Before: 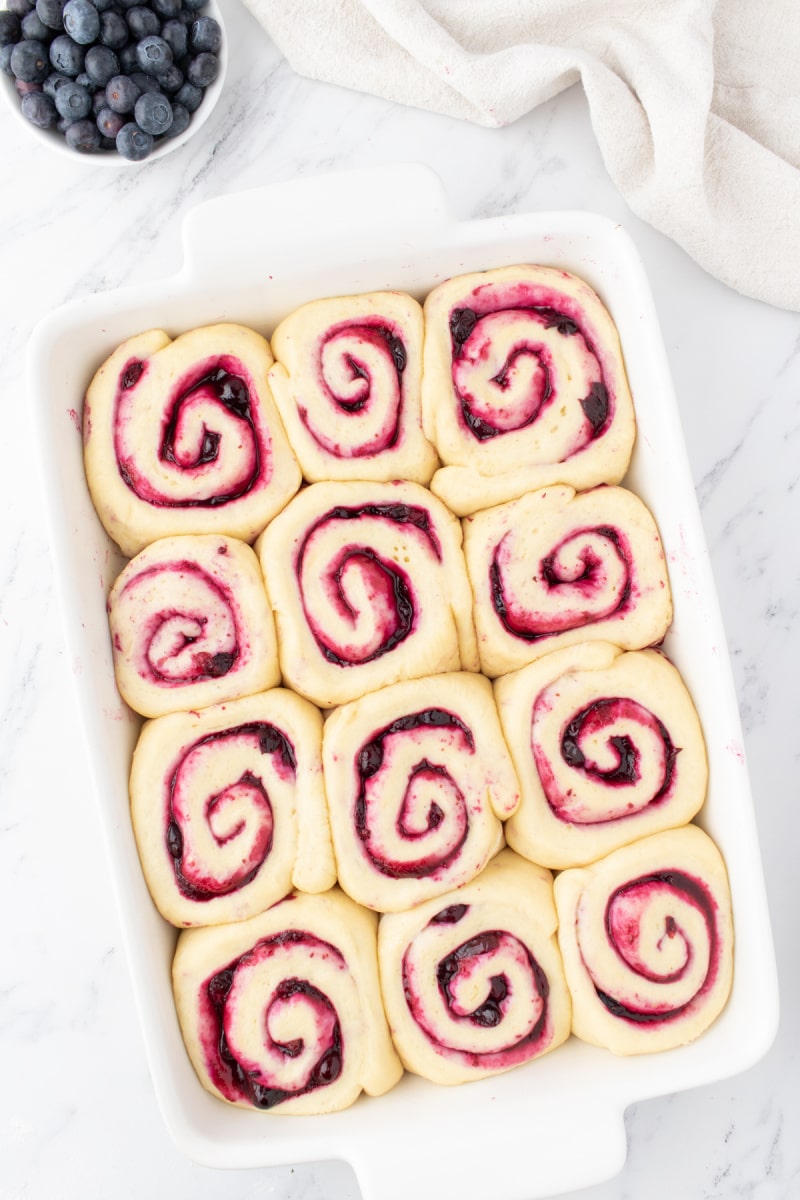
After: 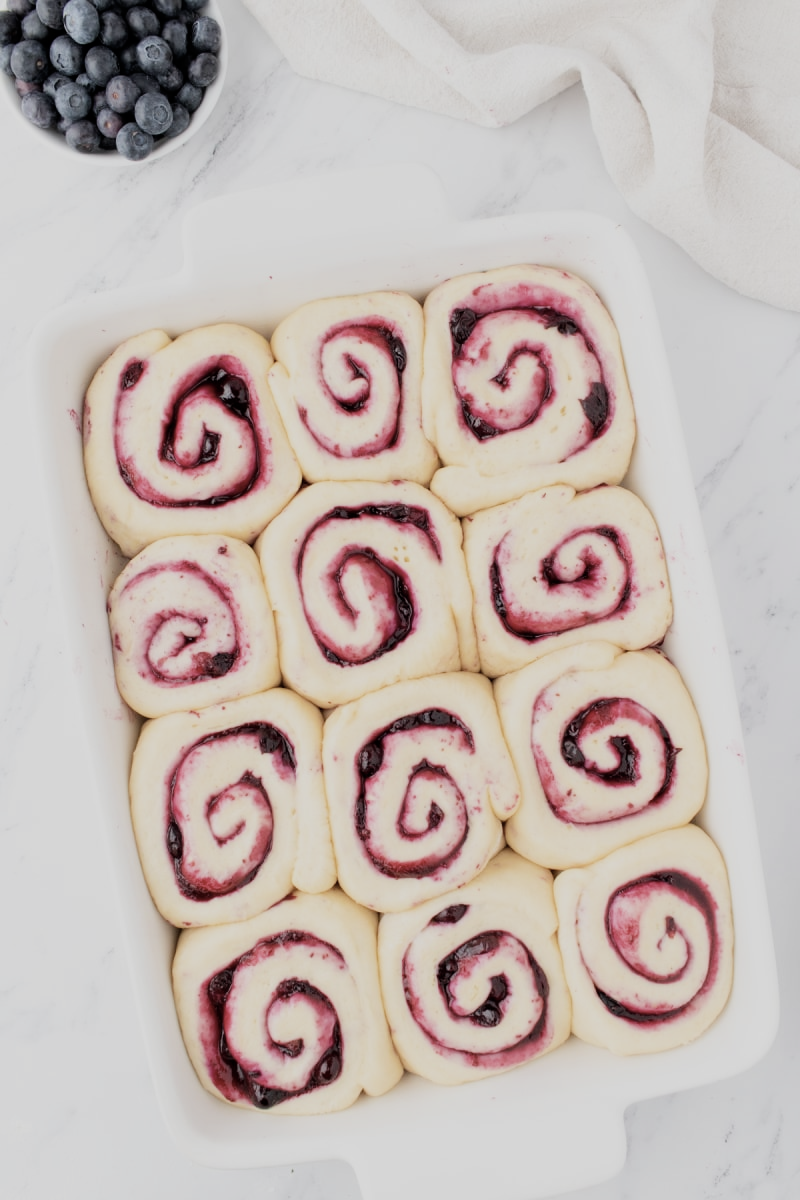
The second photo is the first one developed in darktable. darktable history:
filmic rgb: black relative exposure -7.65 EV, white relative exposure 4.56 EV, hardness 3.61
contrast brightness saturation: contrast 0.1, saturation -0.3
